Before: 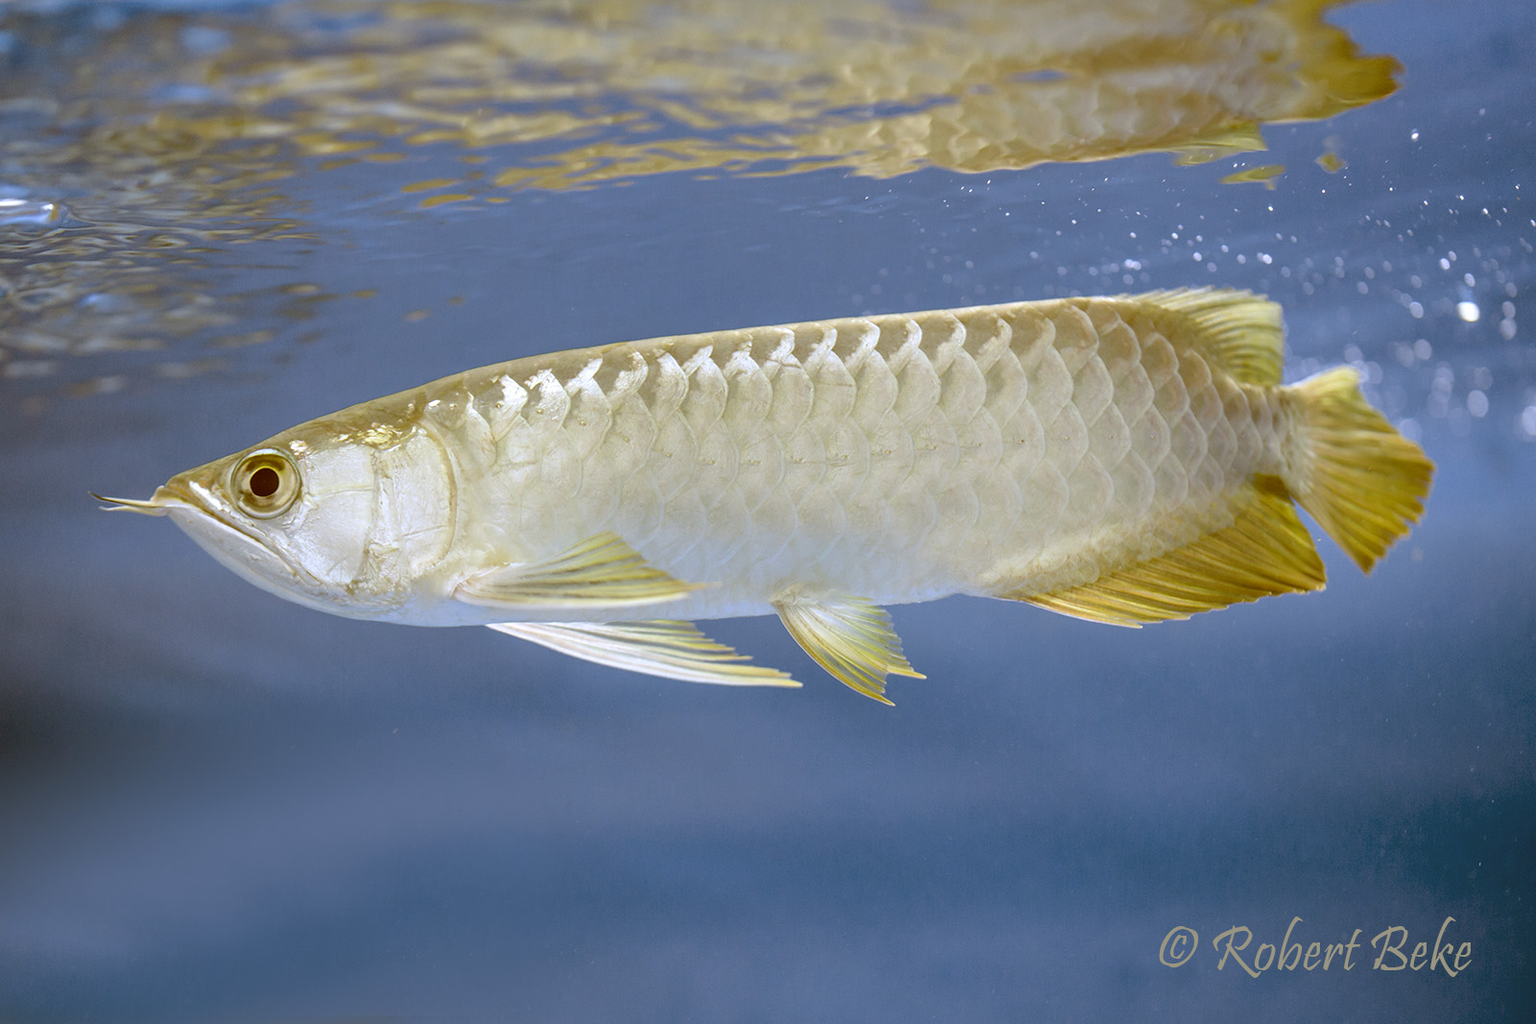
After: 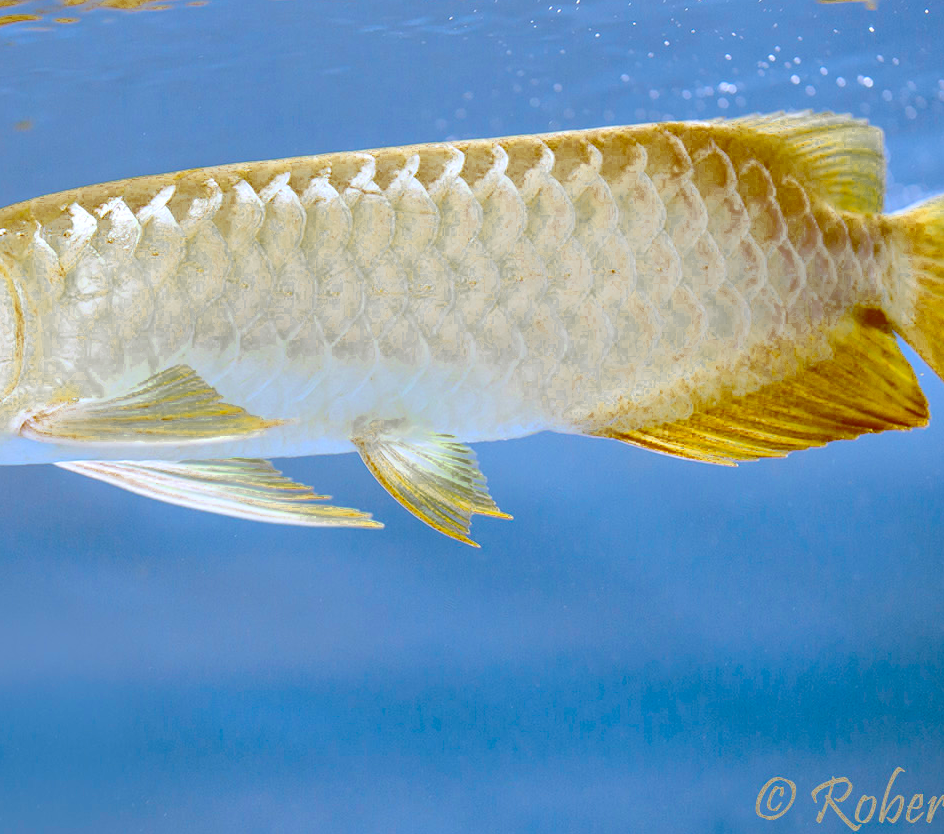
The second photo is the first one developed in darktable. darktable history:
exposure: compensate exposure bias true, compensate highlight preservation false
crop and rotate: left 28.345%, top 17.672%, right 12.653%, bottom 4.082%
contrast brightness saturation: contrast 0.069, brightness 0.171, saturation 0.417
color zones: curves: ch0 [(0.11, 0.396) (0.195, 0.36) (0.25, 0.5) (0.303, 0.412) (0.357, 0.544) (0.75, 0.5) (0.967, 0.328)]; ch1 [(0, 0.468) (0.112, 0.512) (0.202, 0.6) (0.25, 0.5) (0.307, 0.352) (0.357, 0.544) (0.75, 0.5) (0.963, 0.524)], mix 100.5%
